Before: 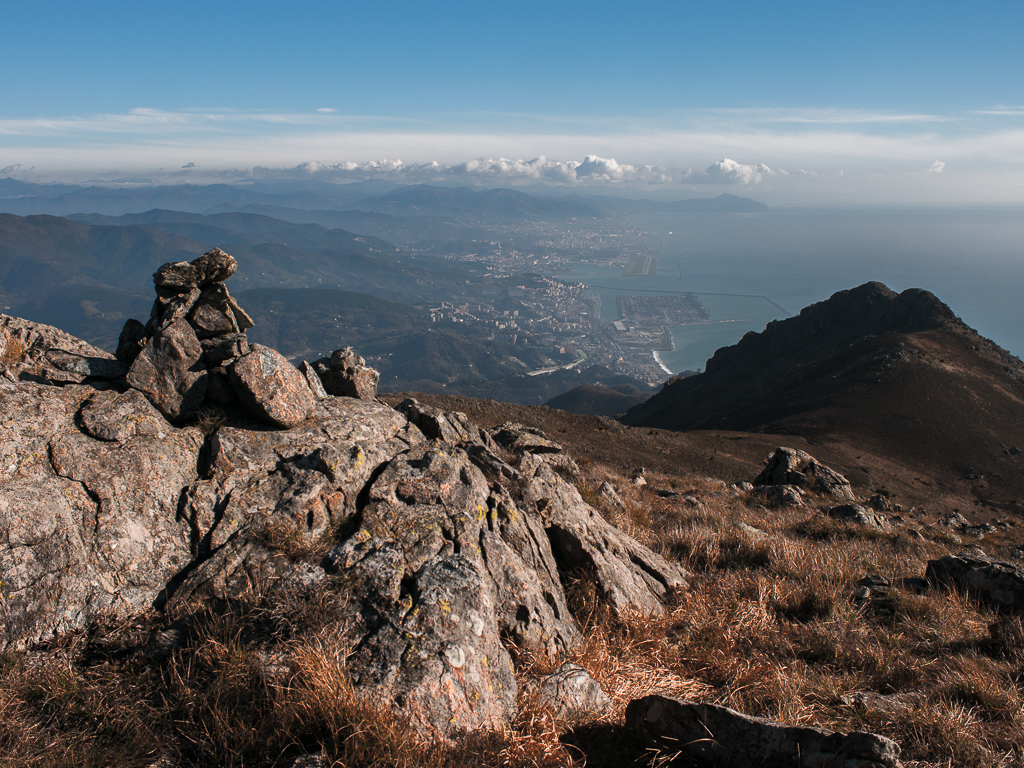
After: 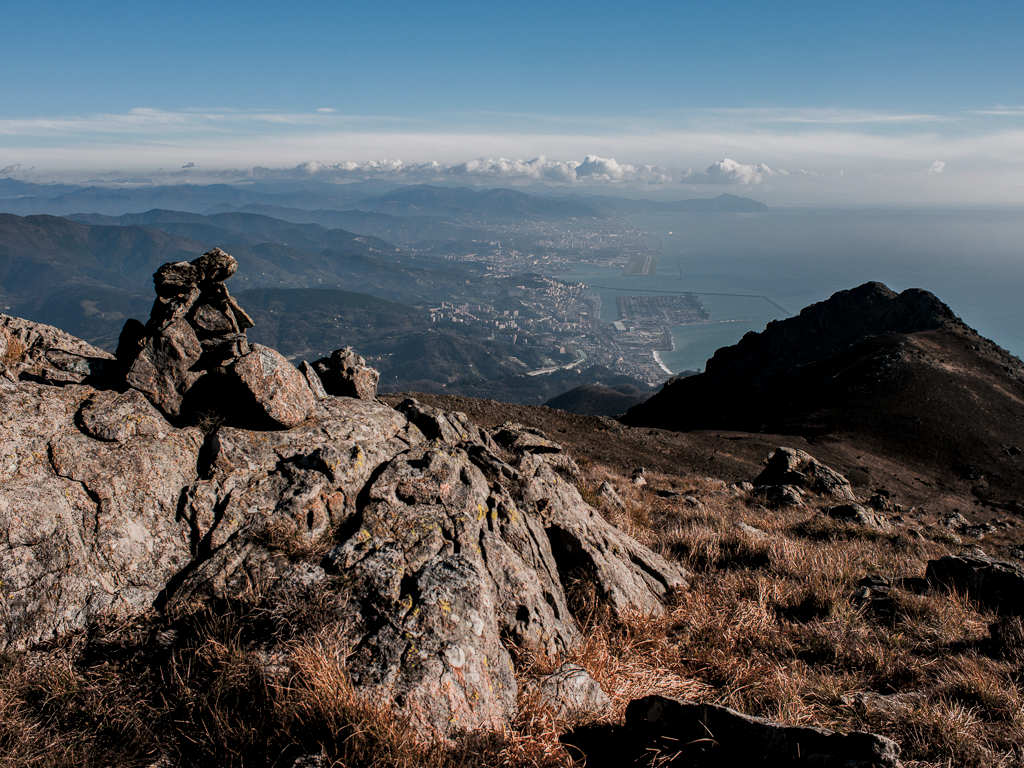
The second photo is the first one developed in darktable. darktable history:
haze removal: strength 0.1, compatibility mode true, adaptive false
filmic rgb: black relative exposure -7.65 EV, white relative exposure 4.56 EV, hardness 3.61
local contrast: detail 130%
